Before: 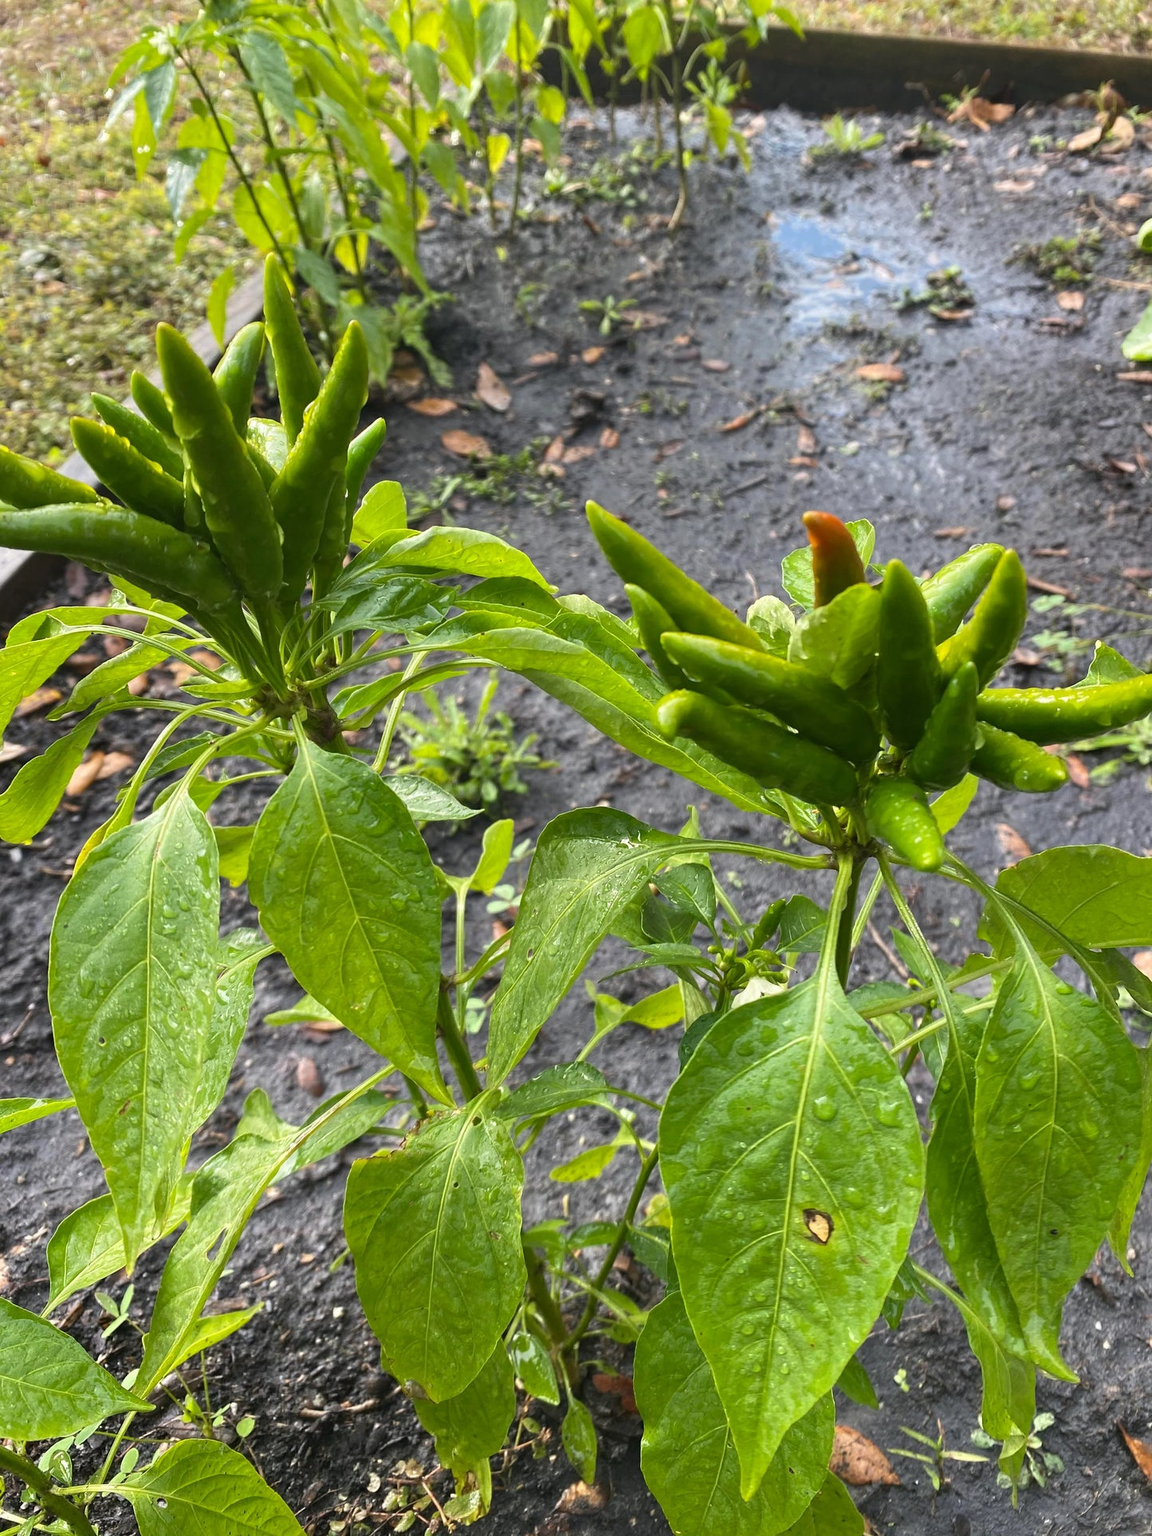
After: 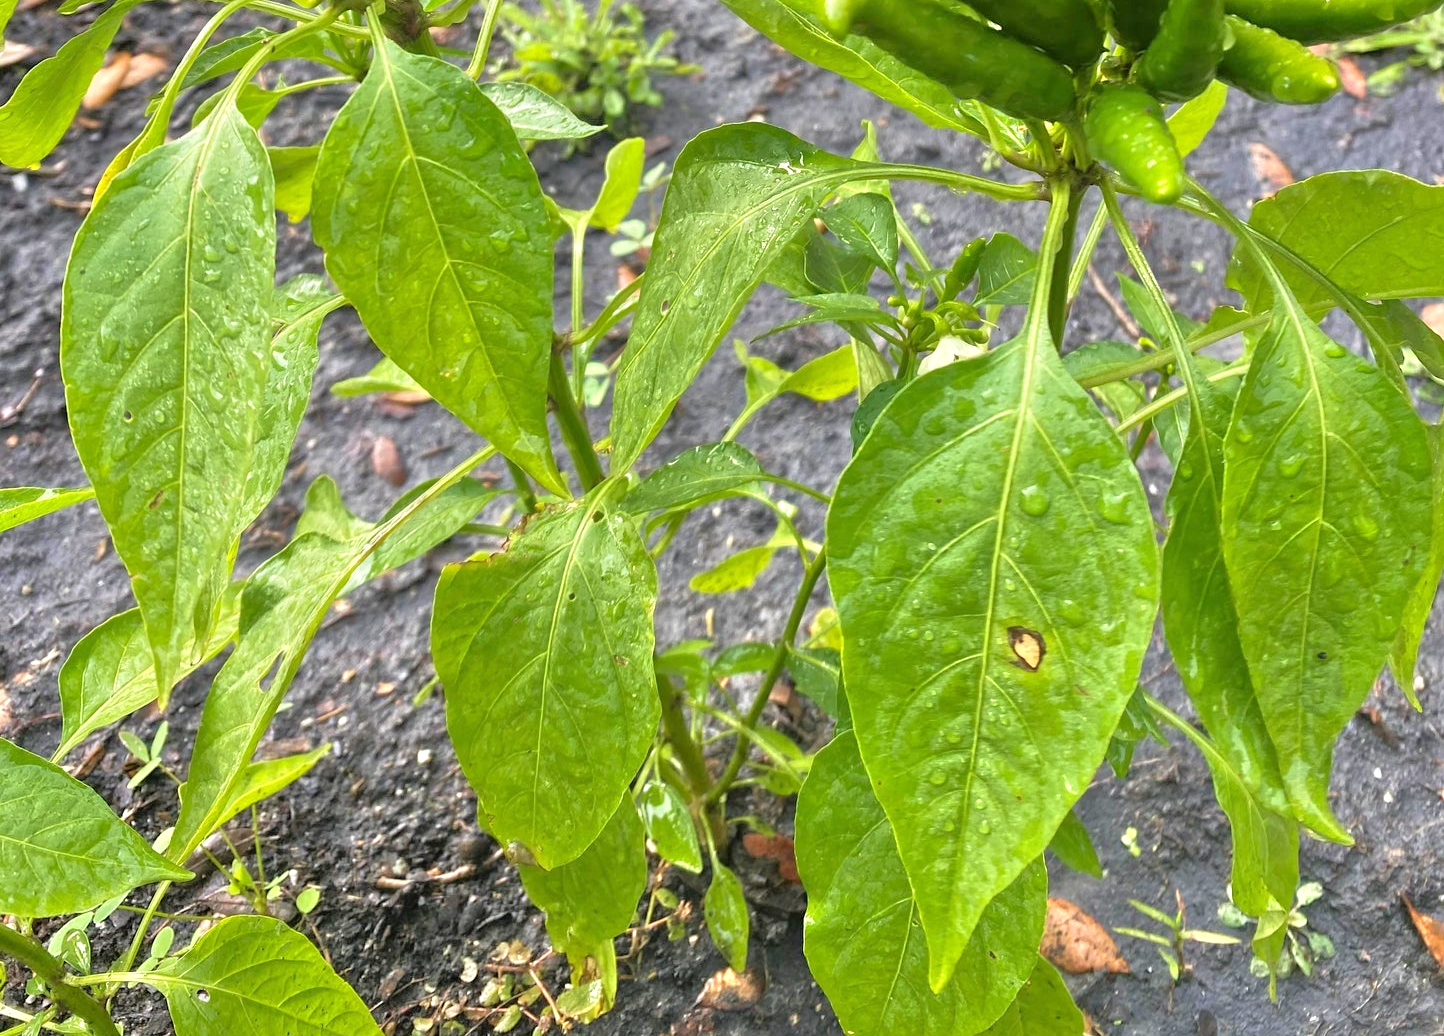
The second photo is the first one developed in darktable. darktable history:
crop and rotate: top 46.237%
velvia: on, module defaults
tone equalizer: -7 EV 0.15 EV, -6 EV 0.6 EV, -5 EV 1.15 EV, -4 EV 1.33 EV, -3 EV 1.15 EV, -2 EV 0.6 EV, -1 EV 0.15 EV, mask exposure compensation -0.5 EV
